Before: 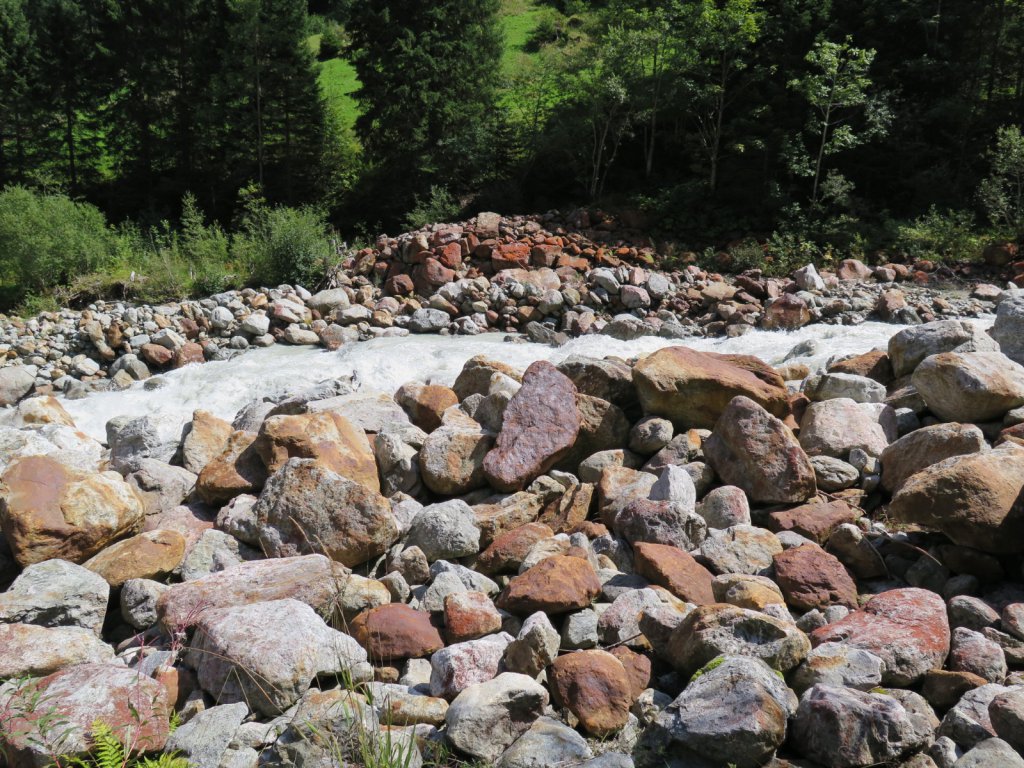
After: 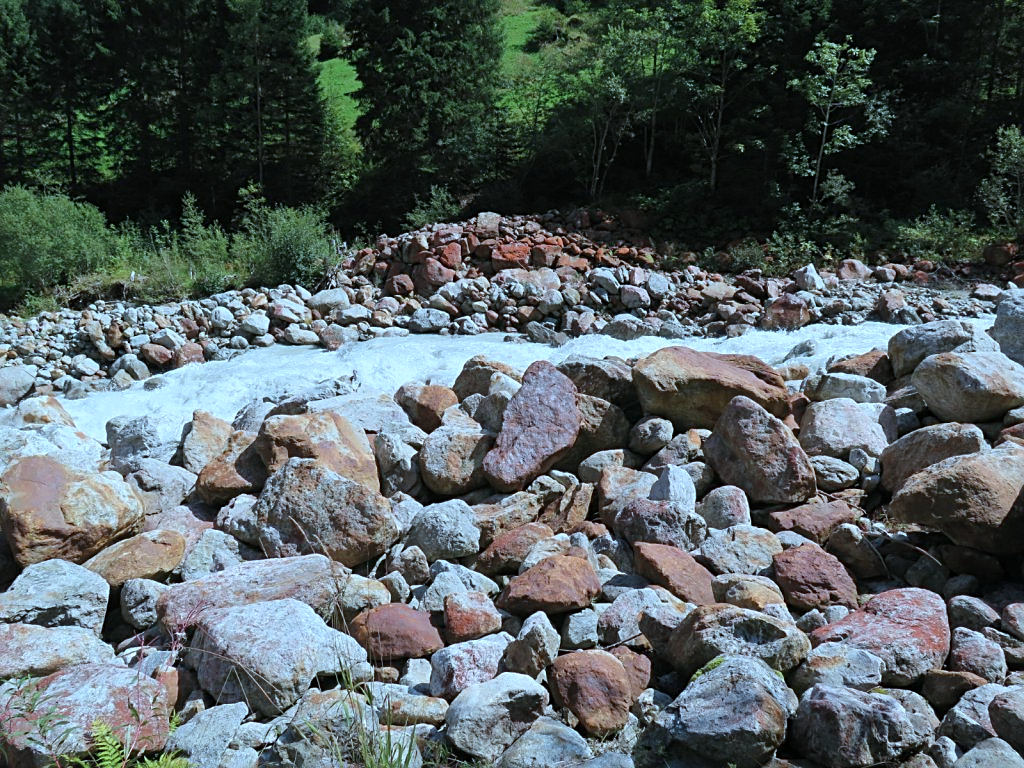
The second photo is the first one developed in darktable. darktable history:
sharpen: on, module defaults
color correction: highlights a* -9.35, highlights b* -23.15
